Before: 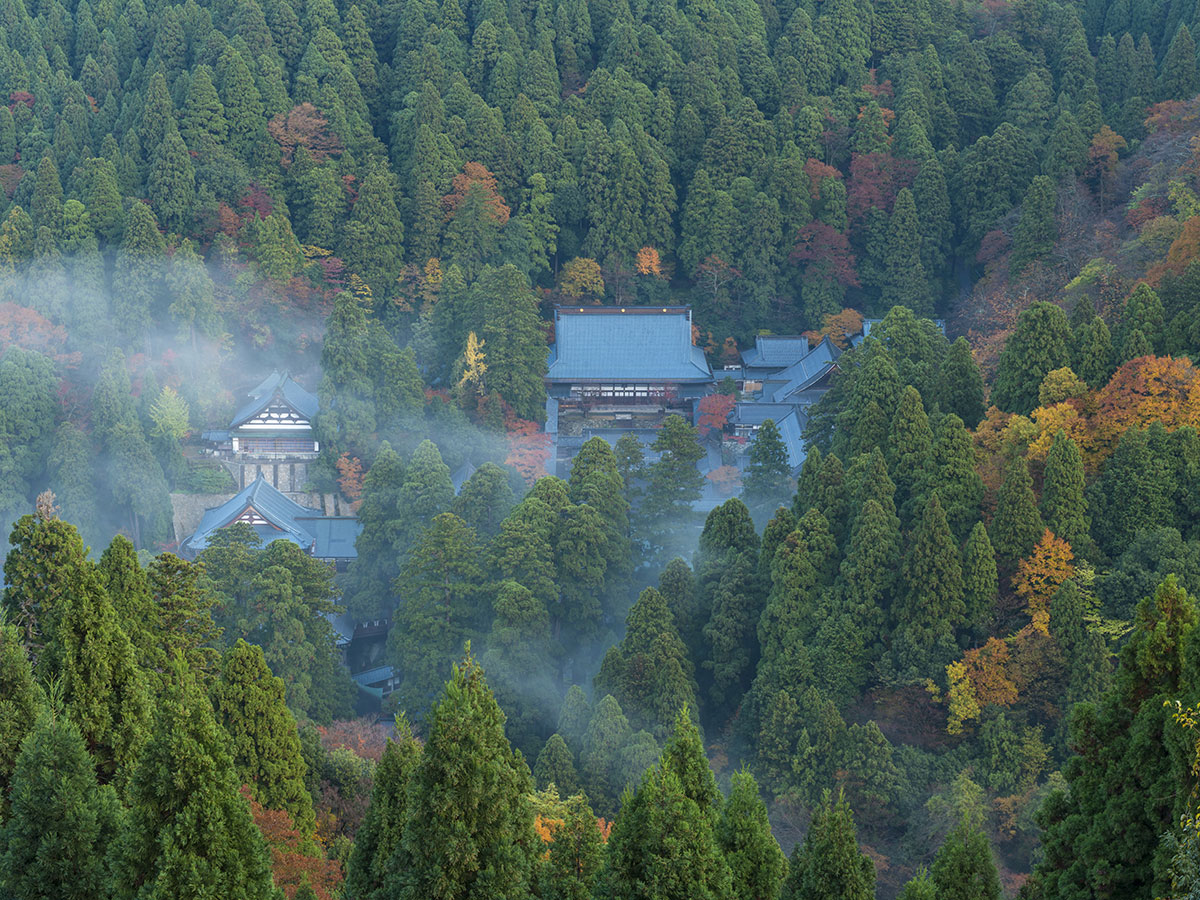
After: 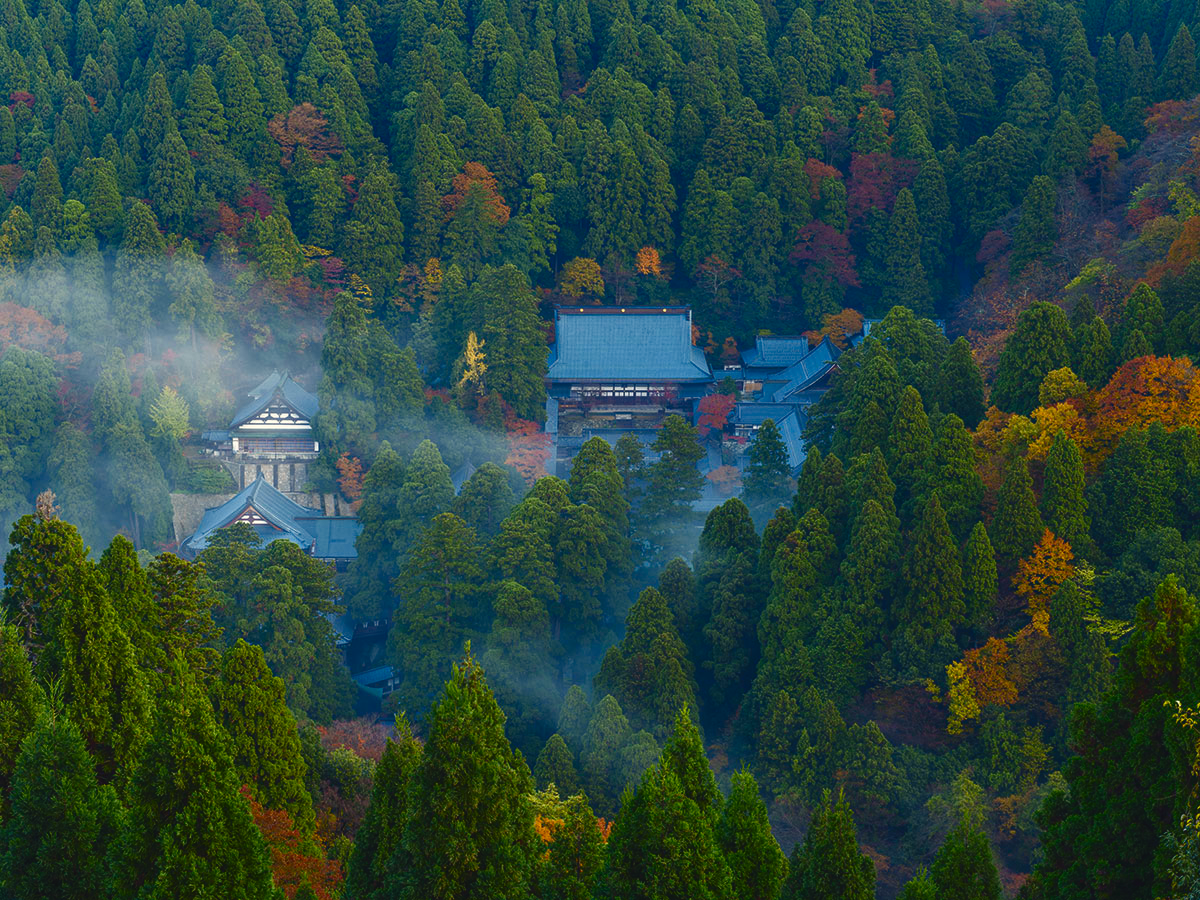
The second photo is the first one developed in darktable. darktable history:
contrast brightness saturation: contrast 0.1, brightness -0.26, saturation 0.14
color balance rgb: shadows lift › chroma 3%, shadows lift › hue 280.8°, power › hue 330°, highlights gain › chroma 3%, highlights gain › hue 75.6°, global offset › luminance 2%, perceptual saturation grading › global saturation 20%, perceptual saturation grading › highlights -25%, perceptual saturation grading › shadows 50%, global vibrance 20.33%
